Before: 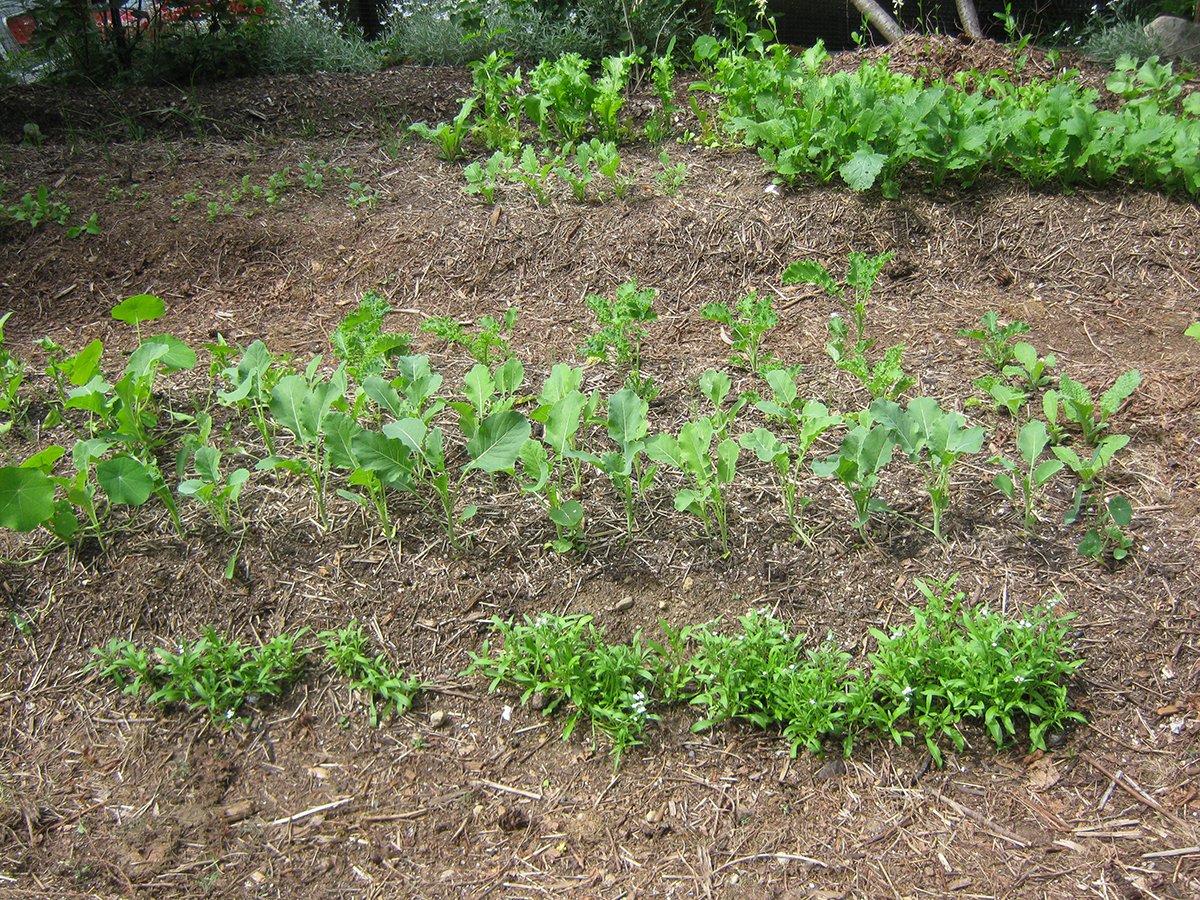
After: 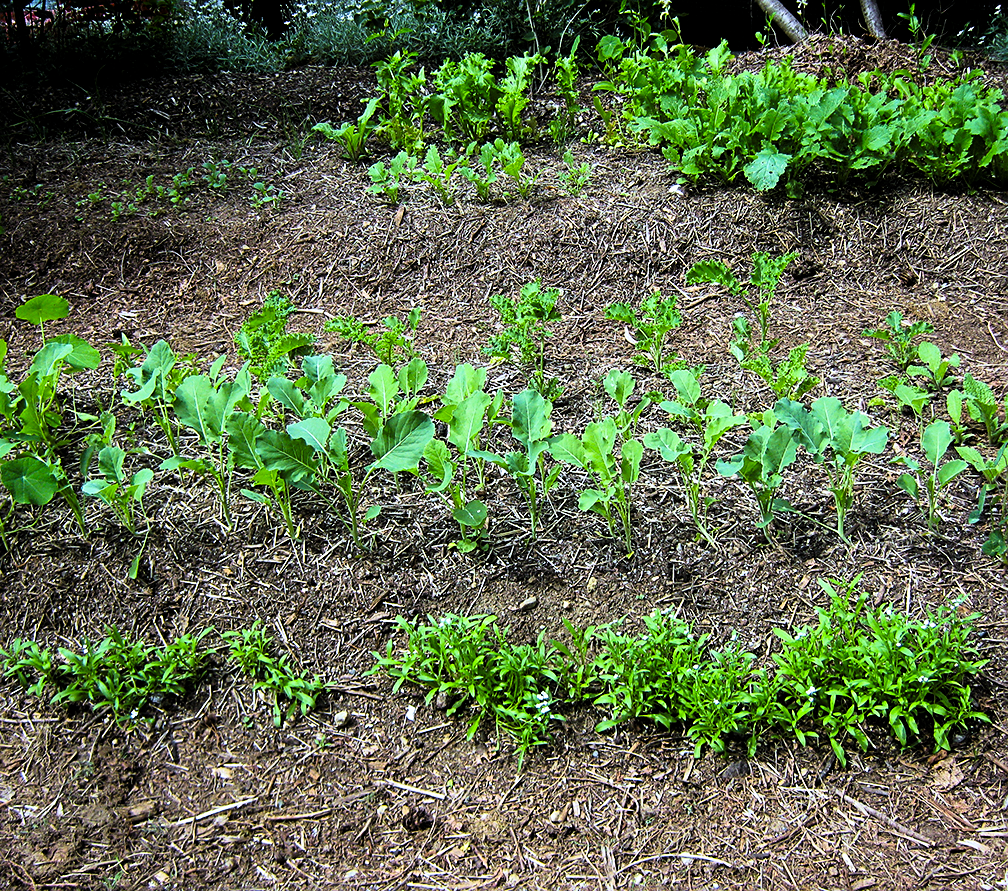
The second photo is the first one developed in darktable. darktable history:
white balance: red 0.931, blue 1.11
color balance rgb: perceptual saturation grading › global saturation 25%, global vibrance 20%
crop: left 8.026%, right 7.374%
tone curve: curves: ch0 [(0, 0) (0.078, 0) (0.241, 0.056) (0.59, 0.574) (0.802, 0.868) (1, 1)], color space Lab, linked channels, preserve colors none
tone equalizer: on, module defaults
velvia: on, module defaults
sharpen: on, module defaults
shadows and highlights: shadows -24.28, highlights 49.77, soften with gaussian
